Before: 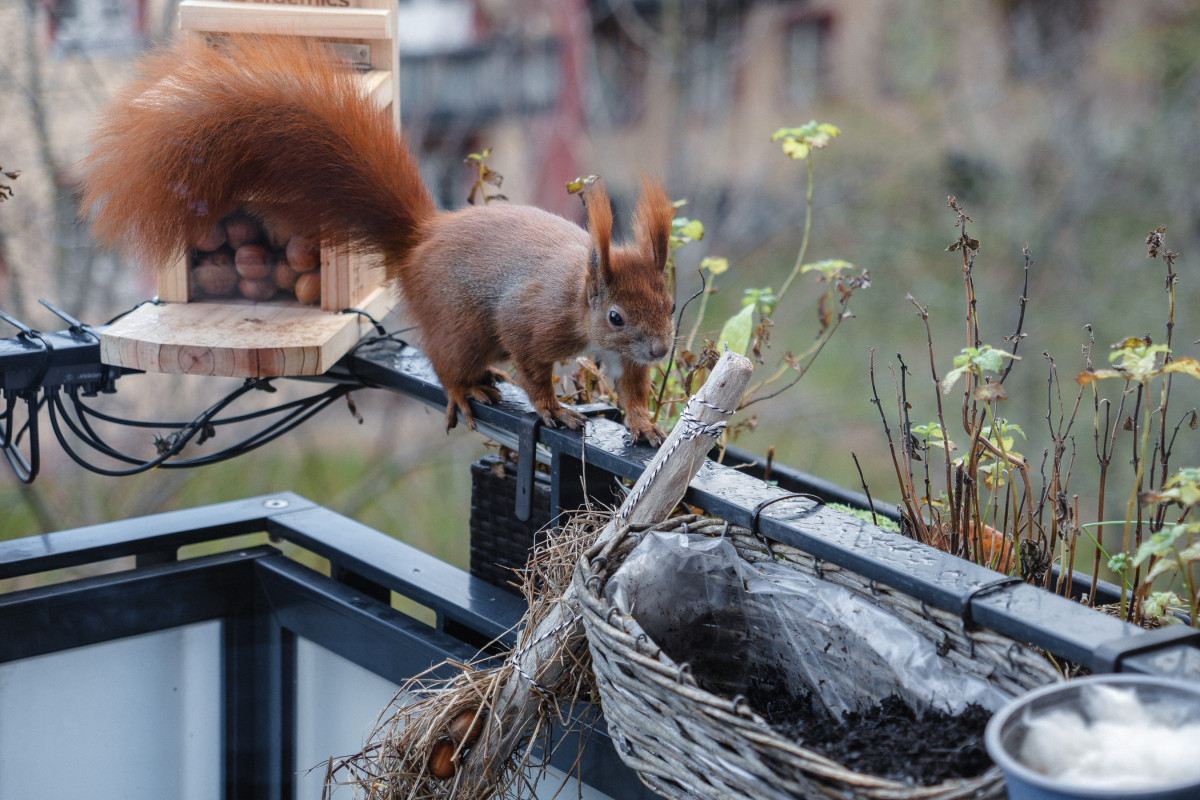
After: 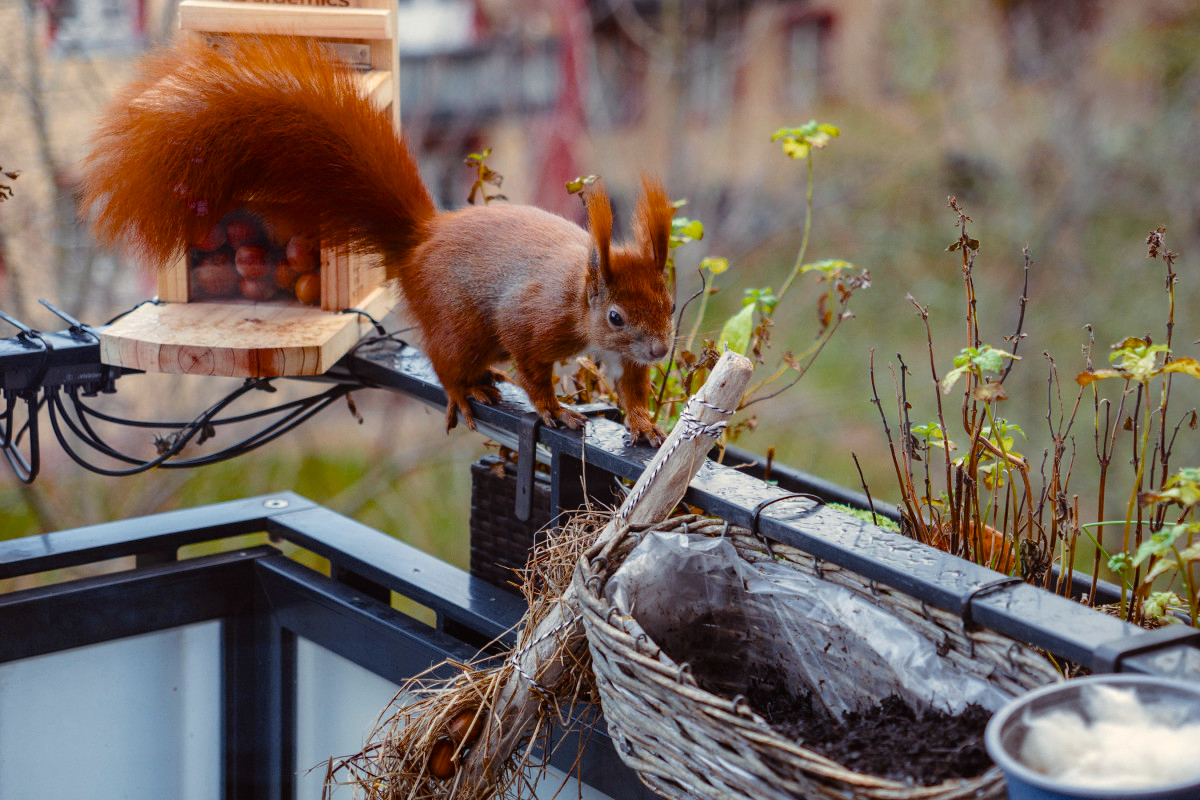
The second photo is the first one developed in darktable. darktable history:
color balance rgb: shadows lift › chroma 9.577%, shadows lift › hue 43.17°, power › hue 72.94°, highlights gain › chroma 3.06%, highlights gain › hue 76.36°, linear chroma grading › global chroma 14.868%, perceptual saturation grading › global saturation 25.802%, global vibrance 10.115%, saturation formula JzAzBz (2021)
